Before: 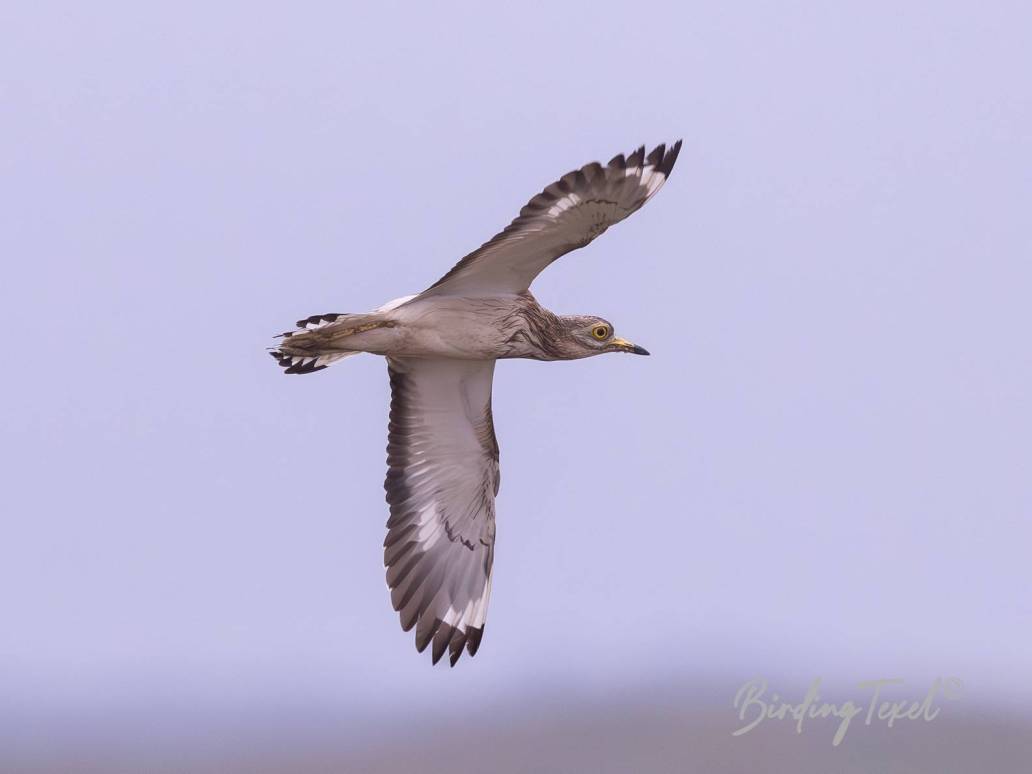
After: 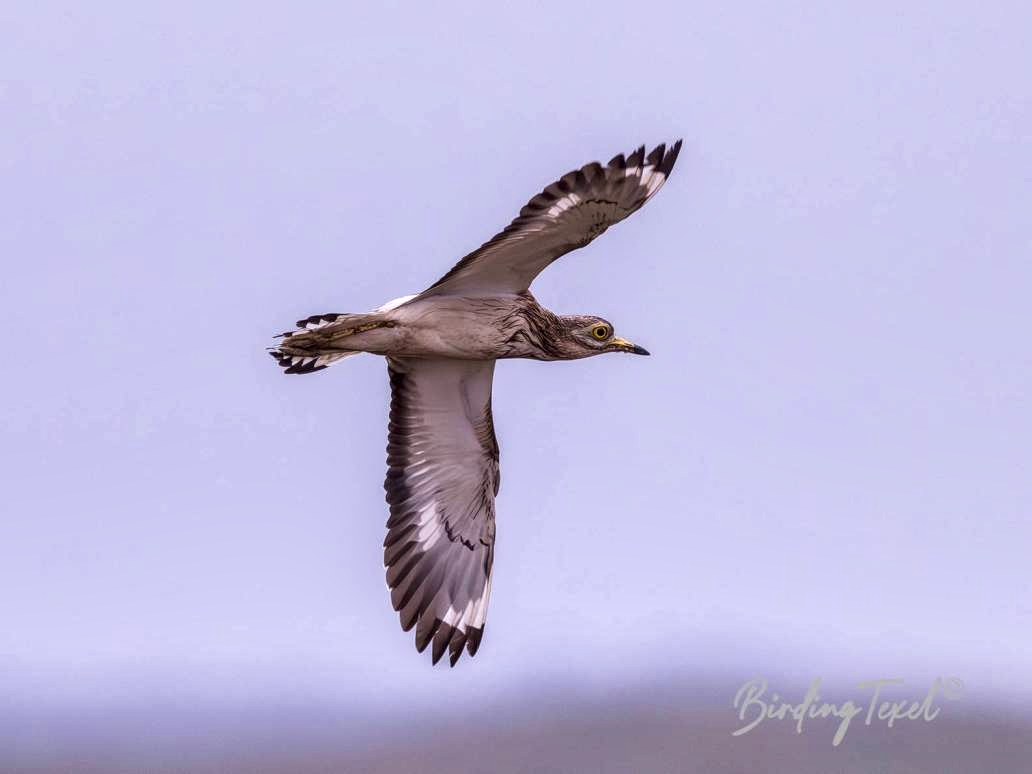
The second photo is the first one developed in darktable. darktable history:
contrast brightness saturation: contrast 0.07
local contrast: highlights 79%, shadows 56%, detail 175%, midtone range 0.428
velvia: on, module defaults
